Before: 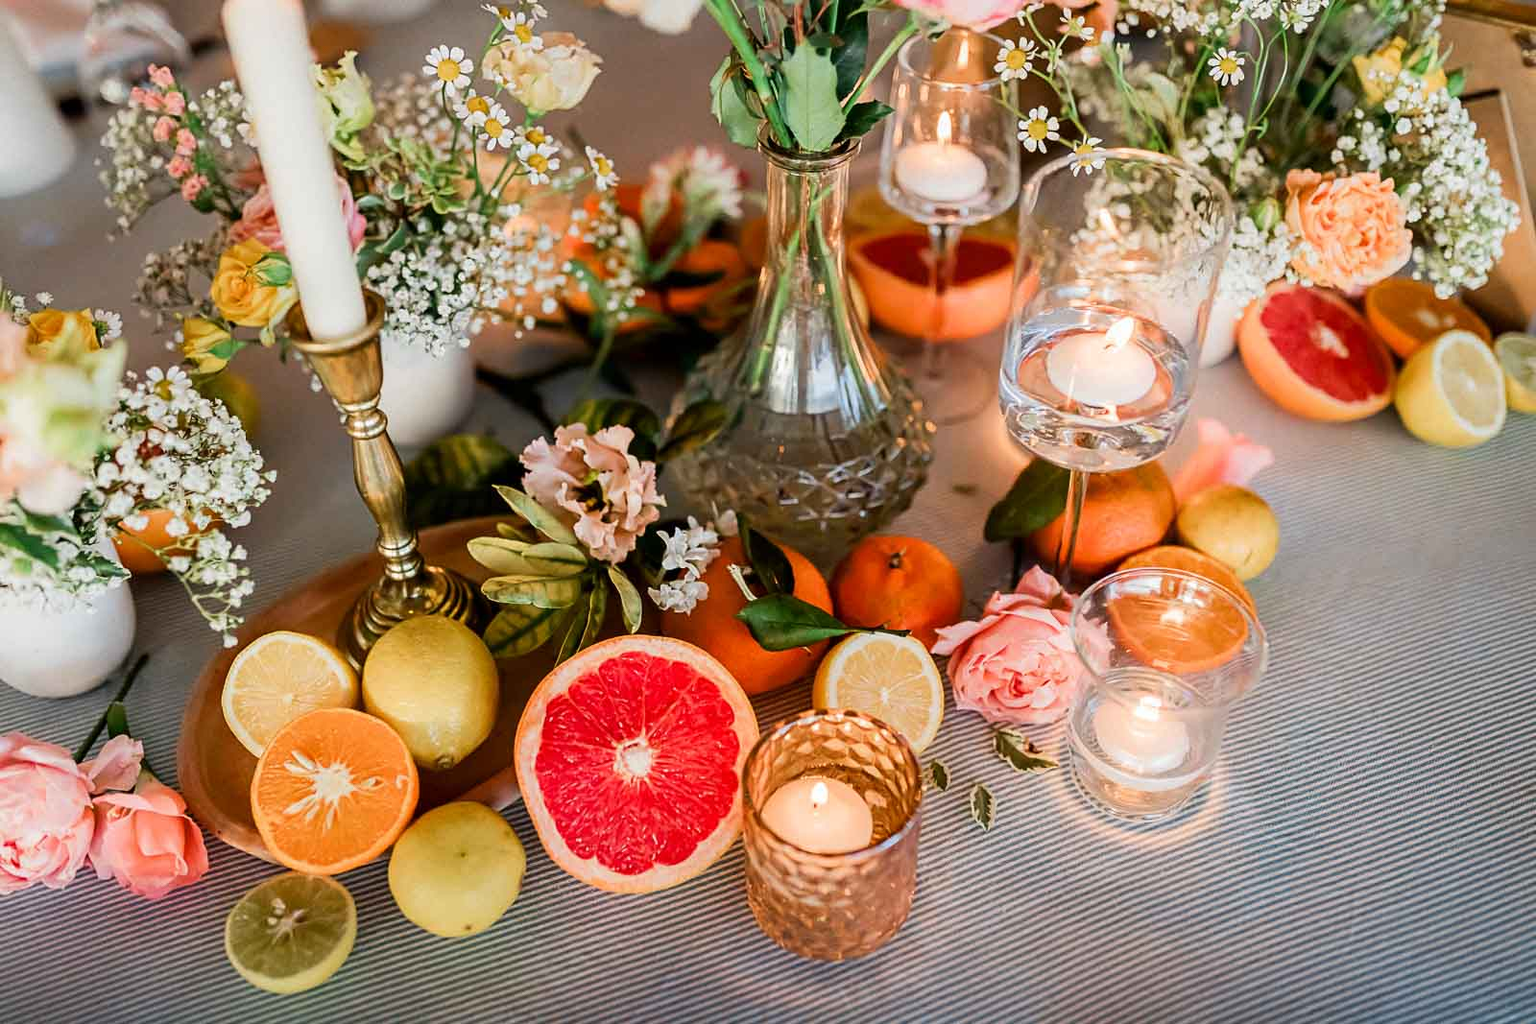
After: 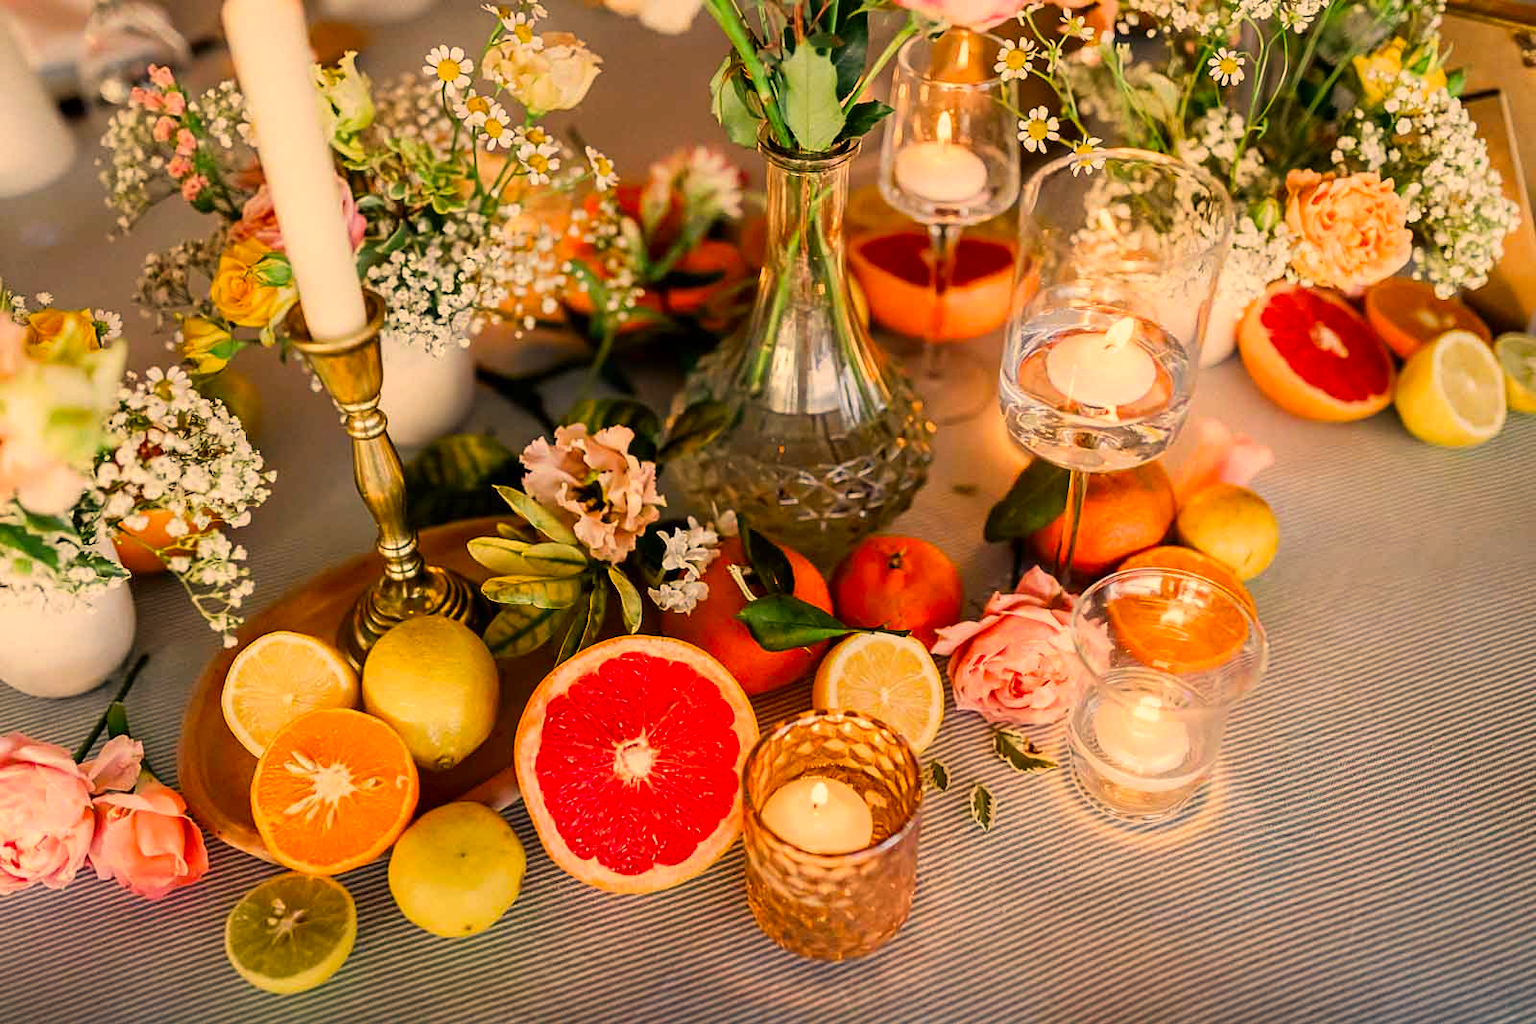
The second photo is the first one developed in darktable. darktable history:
color balance: output saturation 110%
color correction: highlights a* 15, highlights b* 31.55
